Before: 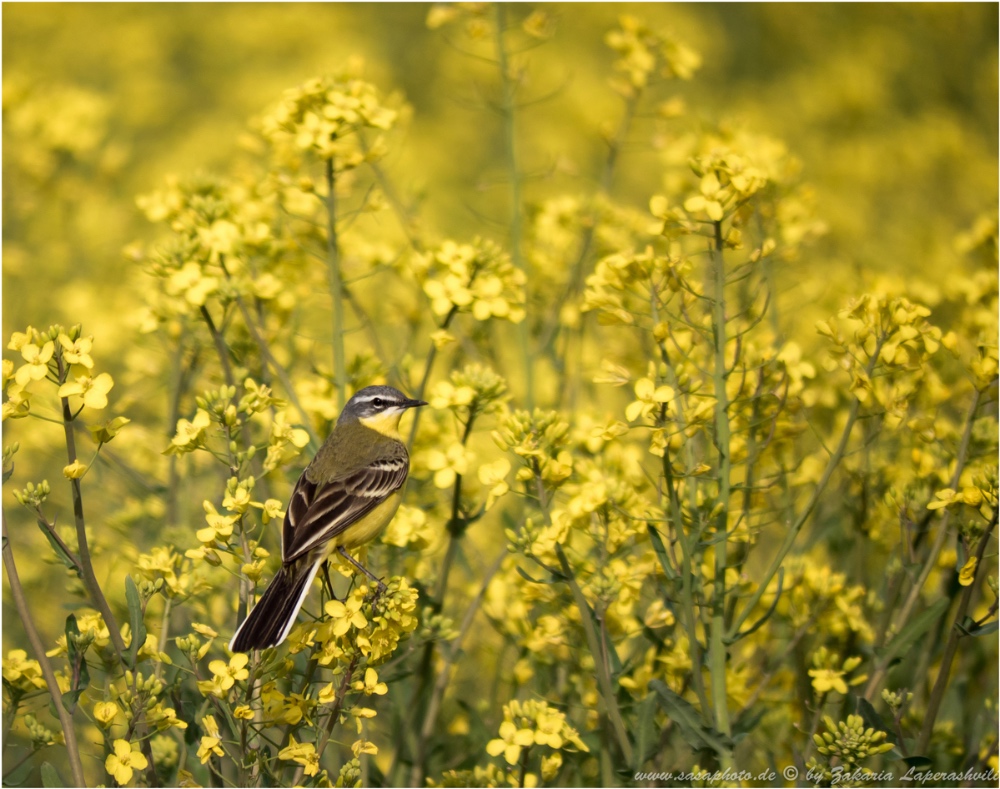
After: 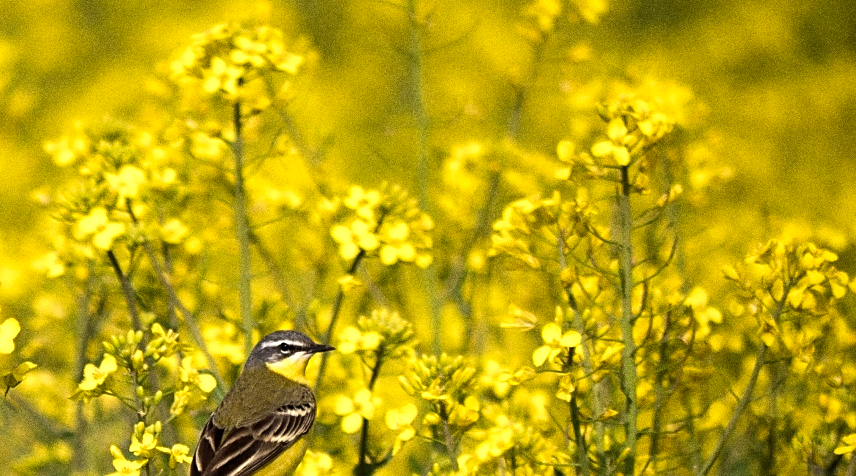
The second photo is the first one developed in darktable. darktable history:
grain: coarseness 0.09 ISO, strength 40%
crop and rotate: left 9.345%, top 7.22%, right 4.982%, bottom 32.331%
sharpen: on, module defaults
color balance rgb: linear chroma grading › global chroma 10%, global vibrance 10%, contrast 15%, saturation formula JzAzBz (2021)
